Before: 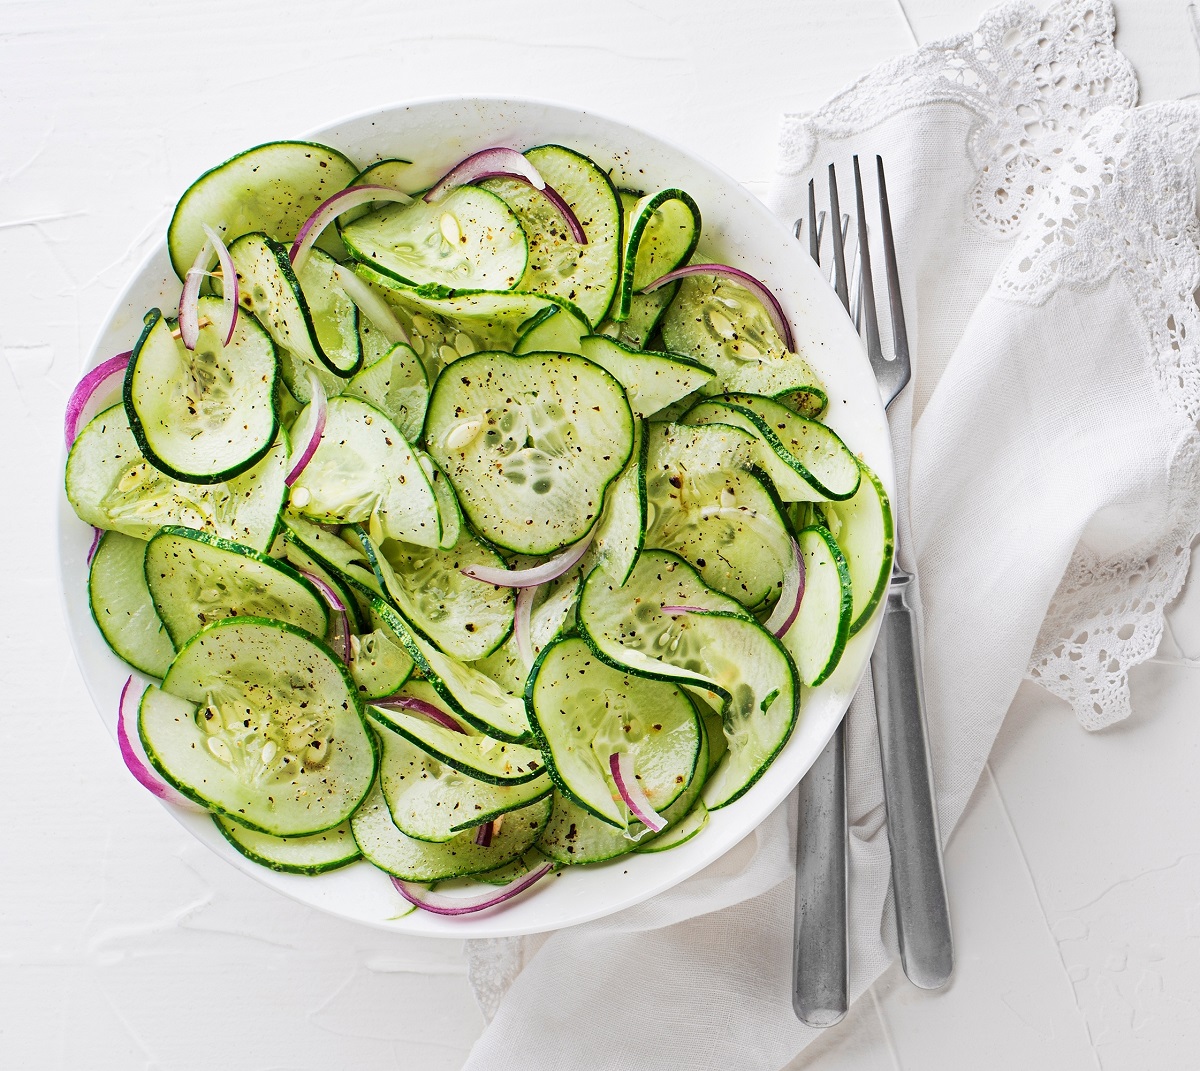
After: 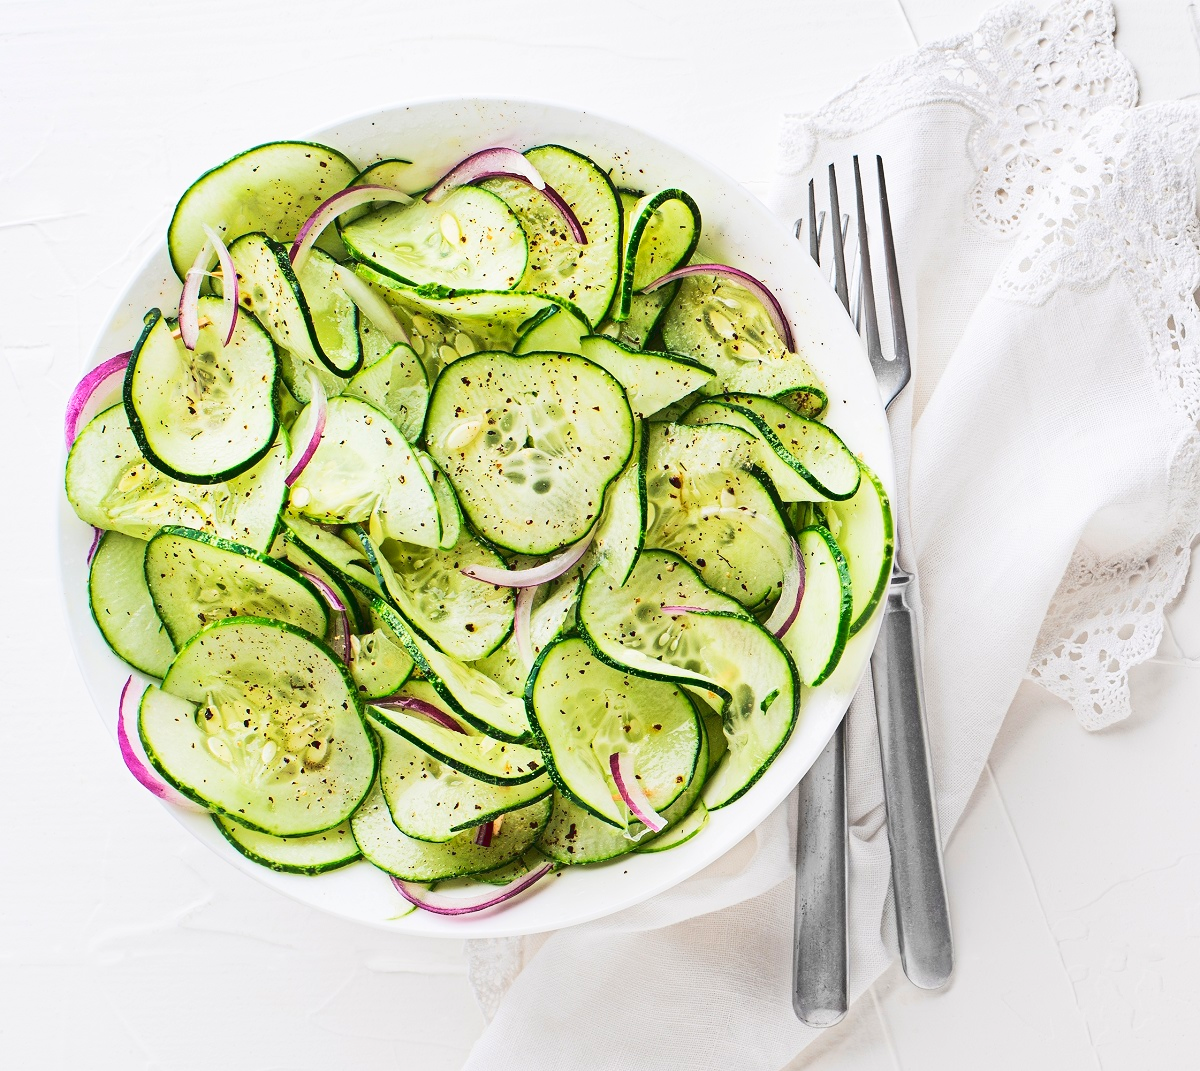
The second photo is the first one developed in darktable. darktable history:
tone curve: curves: ch0 [(0, 0) (0.003, 0.072) (0.011, 0.077) (0.025, 0.082) (0.044, 0.094) (0.069, 0.106) (0.1, 0.125) (0.136, 0.145) (0.177, 0.173) (0.224, 0.216) (0.277, 0.281) (0.335, 0.356) (0.399, 0.436) (0.468, 0.53) (0.543, 0.629) (0.623, 0.724) (0.709, 0.808) (0.801, 0.88) (0.898, 0.941) (1, 1)], color space Lab, linked channels, preserve colors none
